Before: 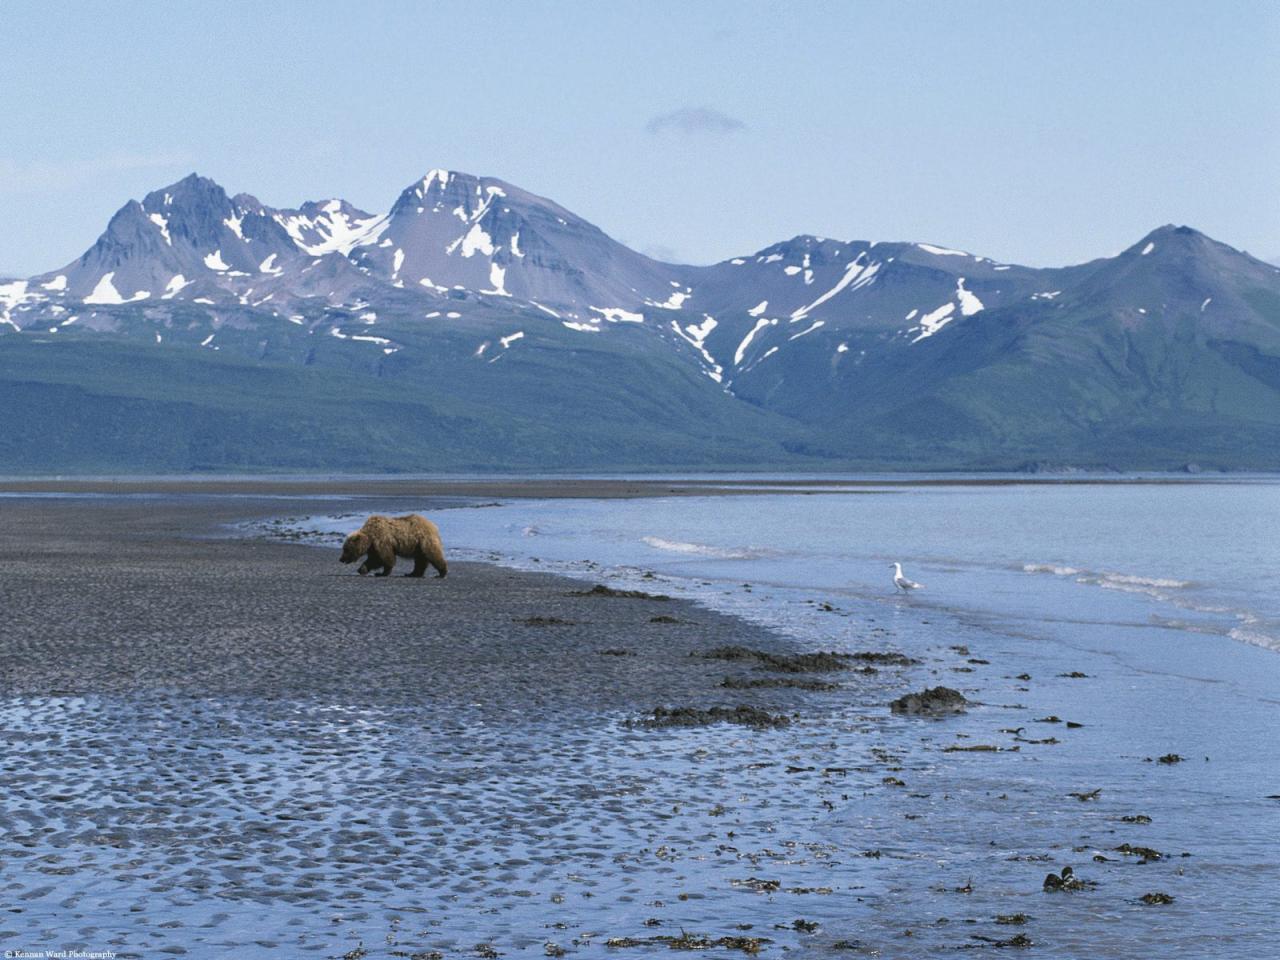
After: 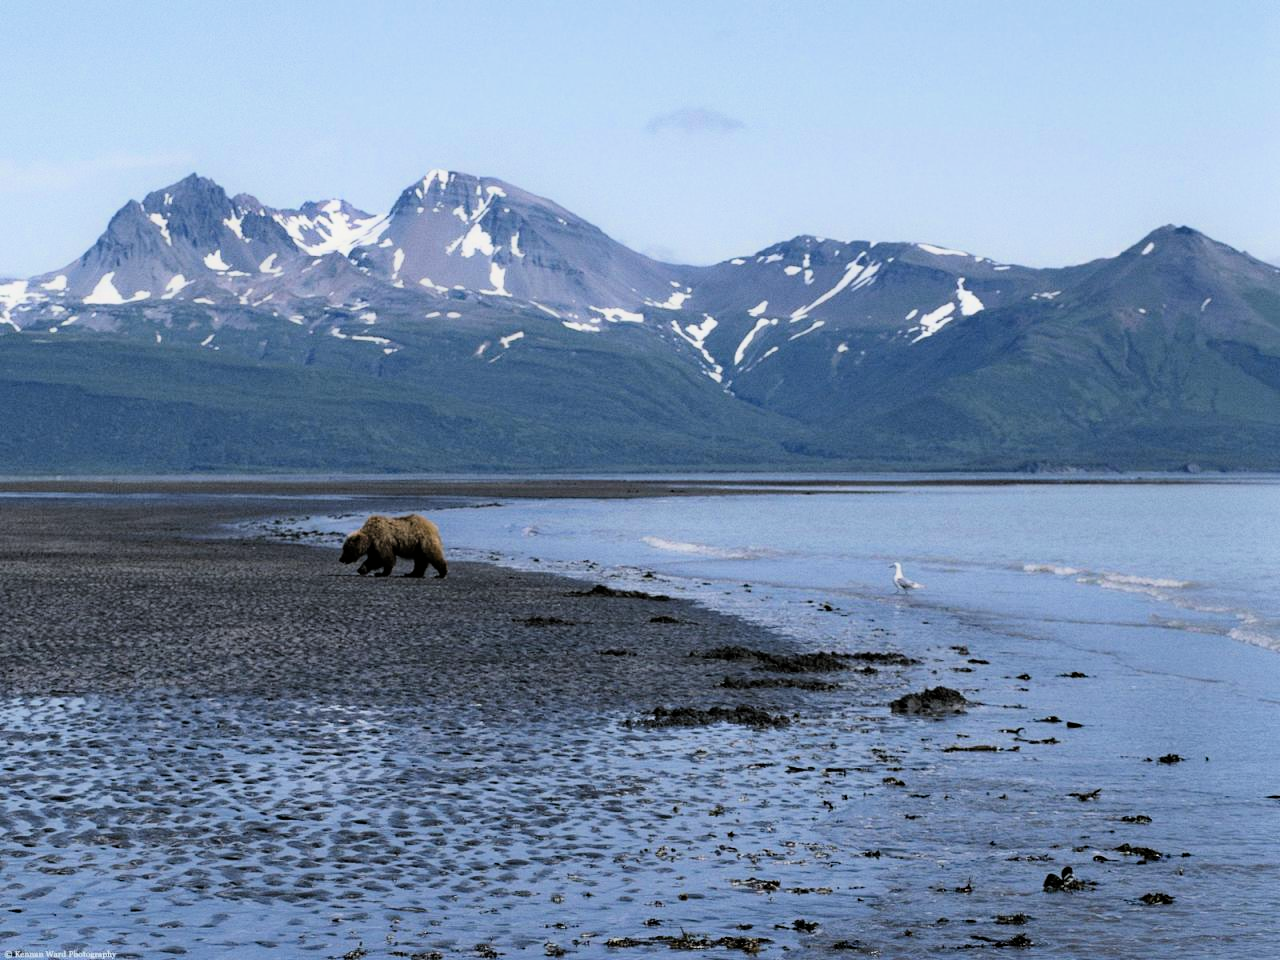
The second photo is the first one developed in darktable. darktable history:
haze removal: adaptive false
tone equalizer: -8 EV 0 EV, -7 EV -0.002 EV, -6 EV 0.003 EV, -5 EV -0.031 EV, -4 EV -0.14 EV, -3 EV -0.177 EV, -2 EV 0.221 EV, -1 EV 0.727 EV, +0 EV 0.509 EV, smoothing diameter 2.07%, edges refinement/feathering 24.99, mask exposure compensation -1.57 EV, filter diffusion 5
filmic rgb: black relative exposure -5.14 EV, white relative exposure 3.97 EV, hardness 2.88, contrast 1.299, color science v6 (2022)
